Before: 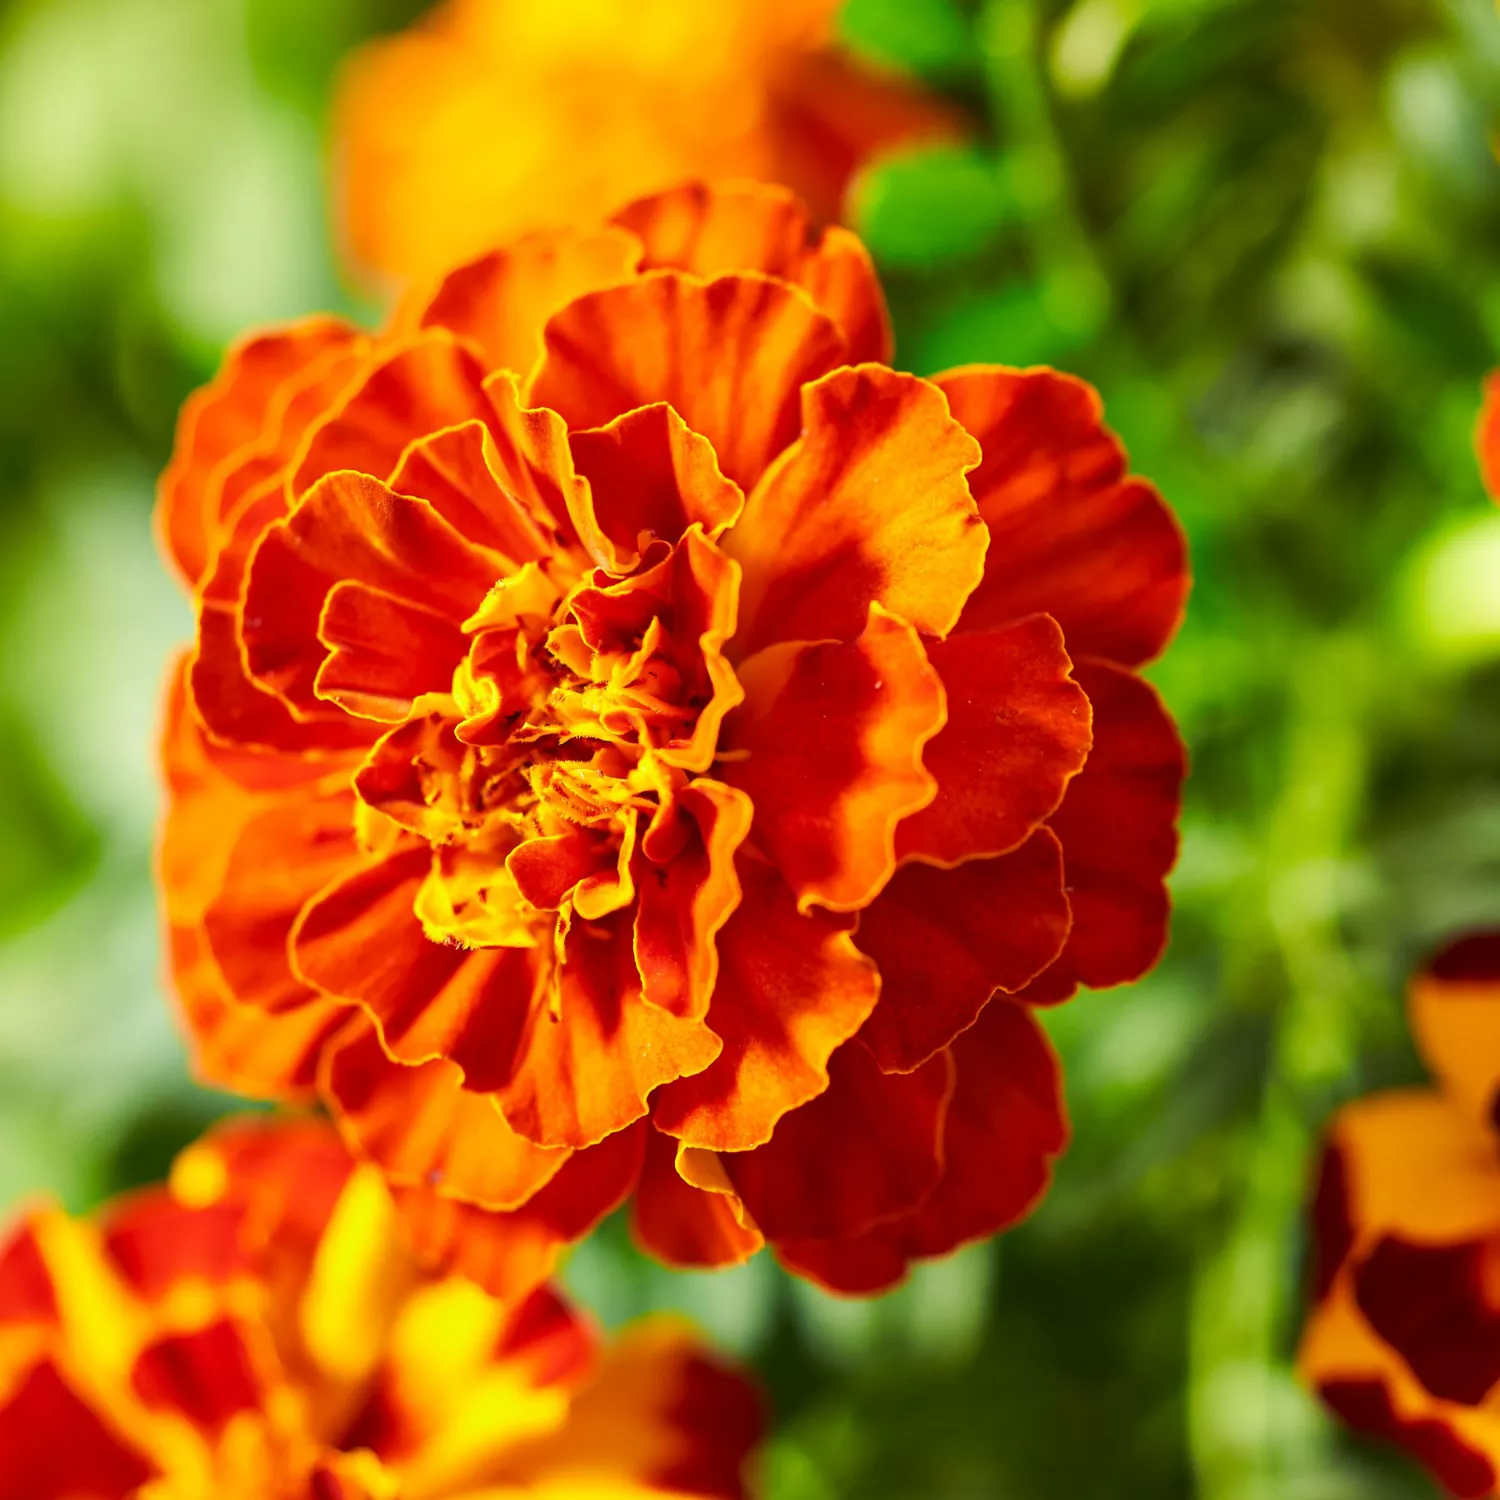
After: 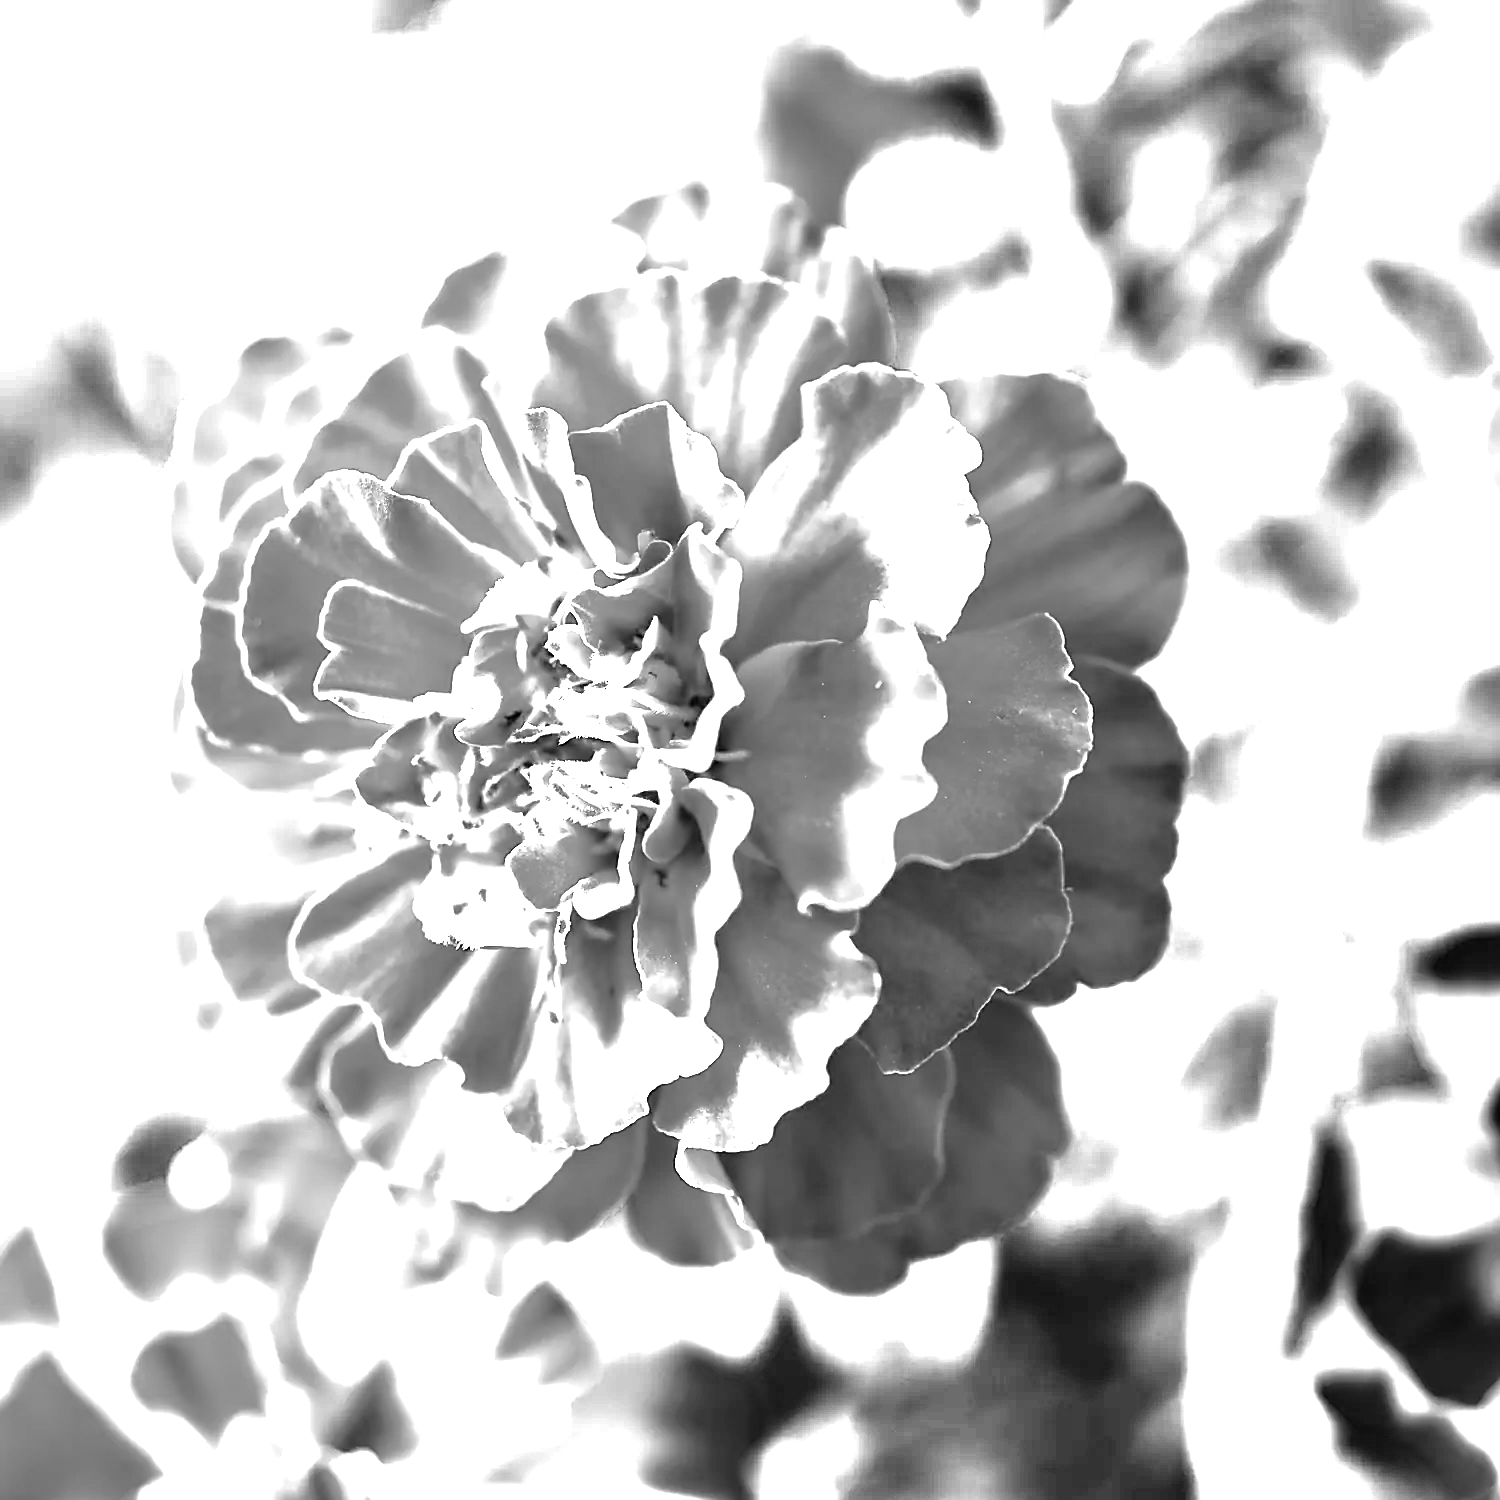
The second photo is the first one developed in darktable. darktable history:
filmic rgb: black relative exposure -7.75 EV, white relative exposure 4.38 EV, target black luminance 0%, hardness 3.76, latitude 50.75%, contrast 1.064, highlights saturation mix 9.63%, shadows ↔ highlights balance -0.239%, color science v4 (2020)
color zones: curves: ch0 [(0, 0.554) (0.146, 0.662) (0.293, 0.86) (0.503, 0.774) (0.637, 0.106) (0.74, 0.072) (0.866, 0.488) (0.998, 0.569)]; ch1 [(0, 0) (0.143, 0) (0.286, 0) (0.429, 0) (0.571, 0) (0.714, 0) (0.857, 0)]
color balance rgb: highlights gain › luminance -32.958%, highlights gain › chroma 5.57%, highlights gain › hue 220.17°, perceptual saturation grading › global saturation 20%, perceptual saturation grading › highlights -24.902%, perceptual saturation grading › shadows 50.087%
sharpen: radius 1.42, amount 1.258, threshold 0.795
exposure: black level correction 0, exposure 0.7 EV, compensate exposure bias true, compensate highlight preservation false
